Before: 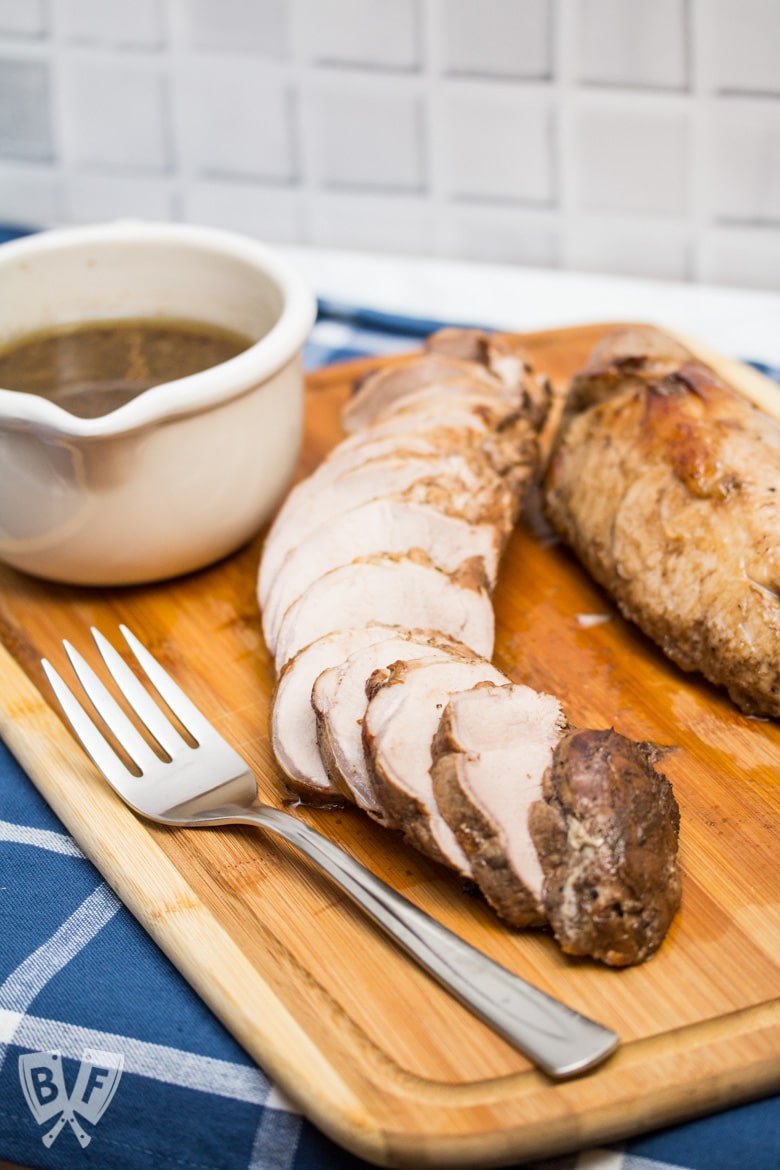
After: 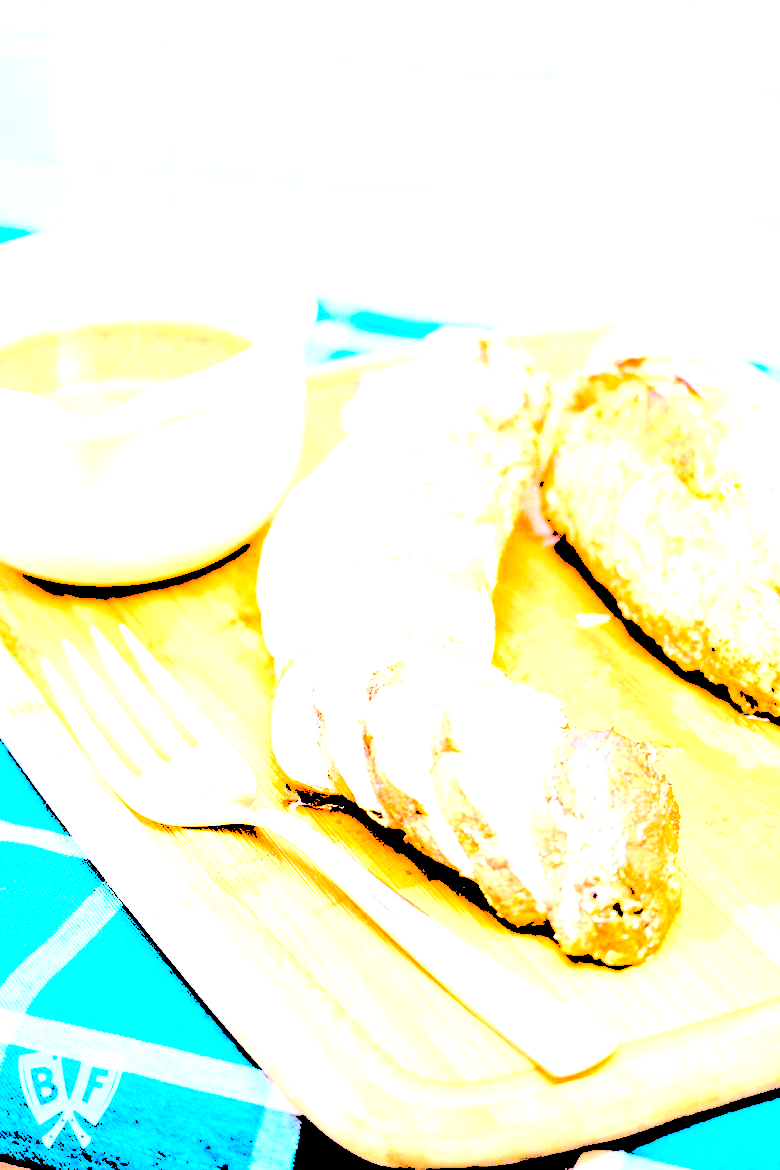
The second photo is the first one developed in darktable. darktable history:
levels: levels [0.246, 0.256, 0.506]
color balance rgb: highlights gain › chroma 4.044%, highlights gain › hue 200.02°, perceptual saturation grading › global saturation -0.108%, perceptual saturation grading › highlights -32.961%, perceptual saturation grading › mid-tones 15.038%, perceptual saturation grading › shadows 48.162%, perceptual brilliance grading › global brilliance 29.587%, global vibrance 11.034%
exposure: exposure 0.826 EV, compensate highlight preservation false
color calibration: illuminant custom, x 0.371, y 0.382, temperature 4282.85 K
